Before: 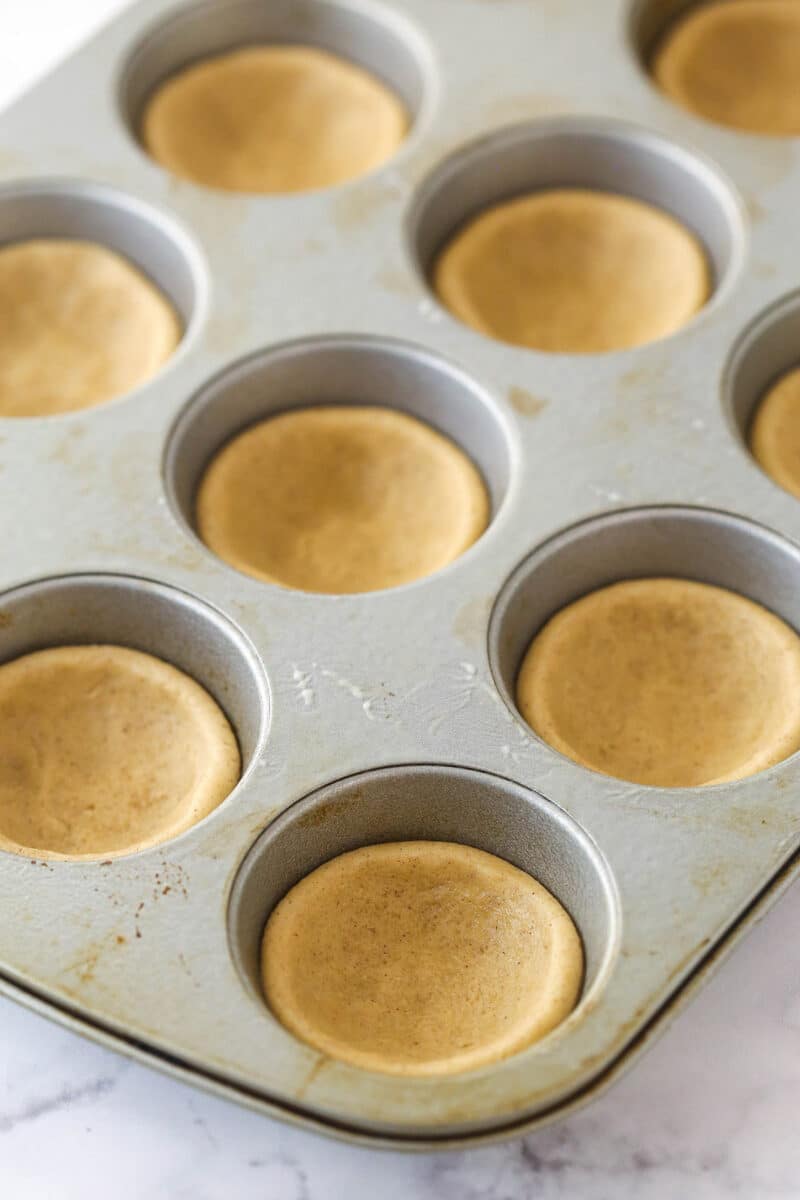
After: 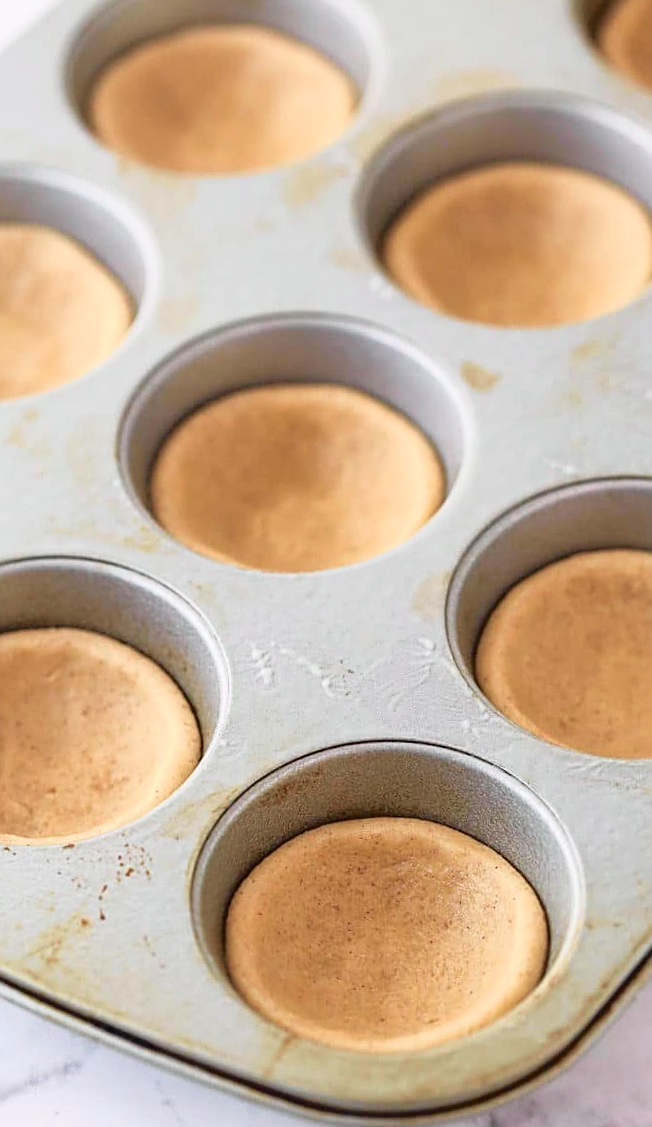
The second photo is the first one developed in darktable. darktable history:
tone curve: curves: ch0 [(0, 0.009) (0.105, 0.08) (0.195, 0.18) (0.283, 0.316) (0.384, 0.434) (0.485, 0.531) (0.638, 0.69) (0.81, 0.872) (1, 0.977)]; ch1 [(0, 0) (0.161, 0.092) (0.35, 0.33) (0.379, 0.401) (0.456, 0.469) (0.498, 0.502) (0.52, 0.536) (0.586, 0.617) (0.635, 0.655) (1, 1)]; ch2 [(0, 0) (0.371, 0.362) (0.437, 0.437) (0.483, 0.484) (0.53, 0.515) (0.56, 0.571) (0.622, 0.606) (1, 1)], color space Lab, independent channels, preserve colors none
sharpen: amount 0.537
crop and rotate: angle 1.18°, left 4.112%, top 0.478%, right 11.858%, bottom 2.696%
